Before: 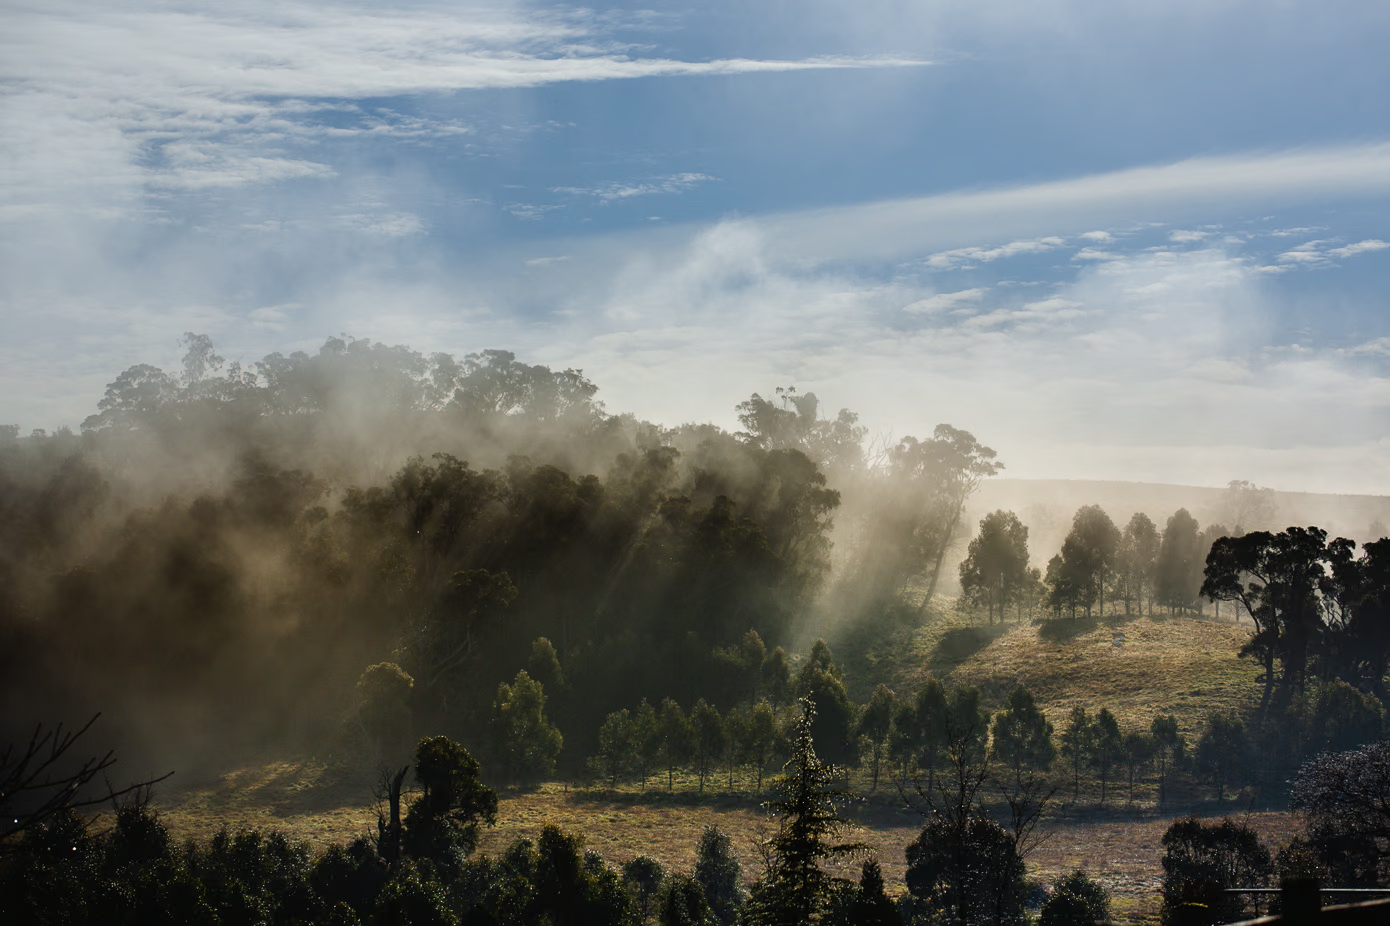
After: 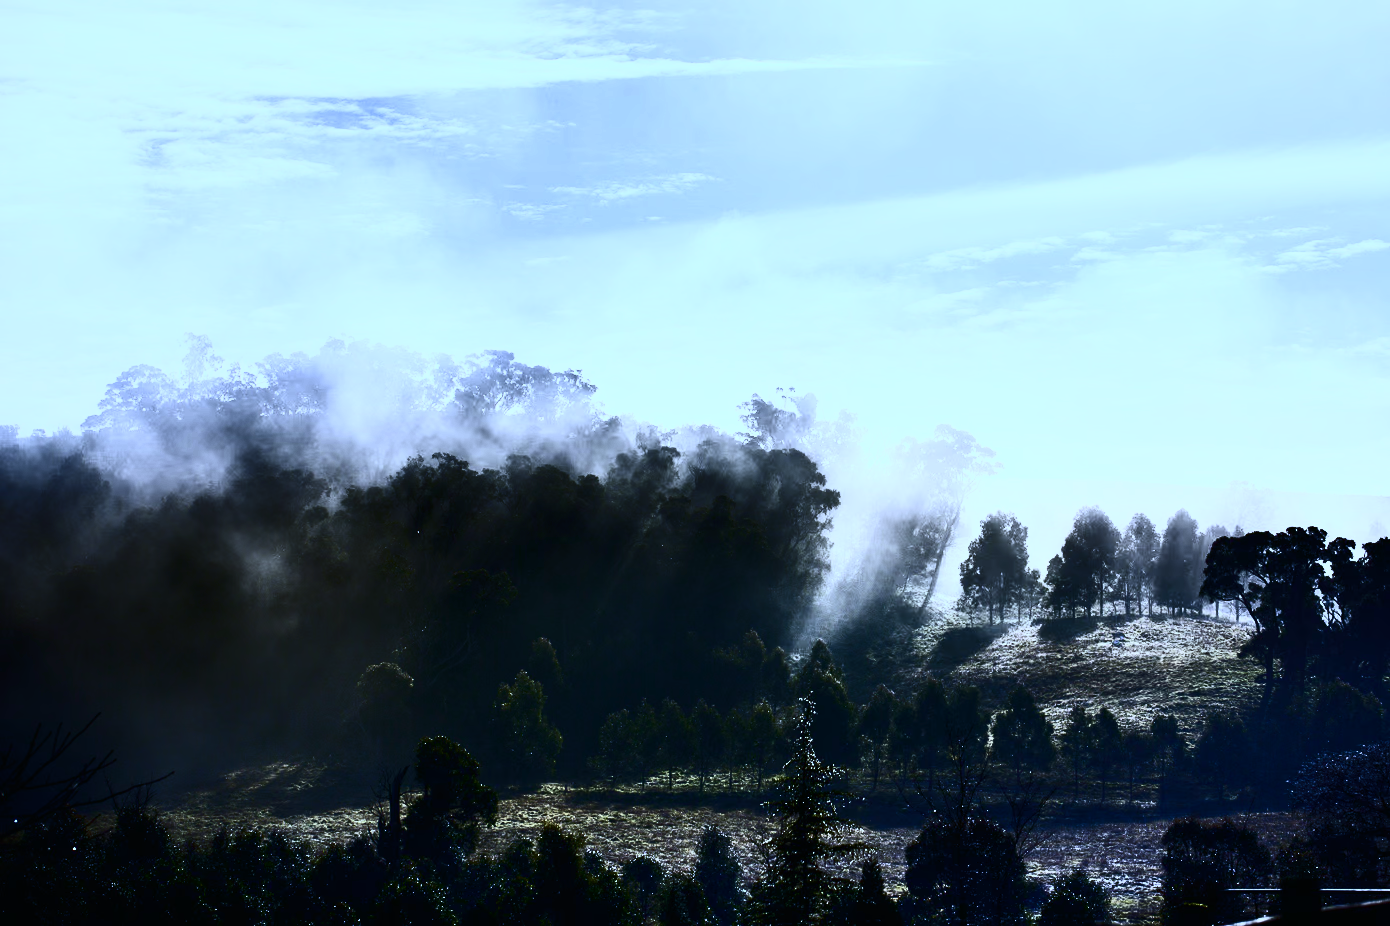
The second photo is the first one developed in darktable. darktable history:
white balance: red 0.766, blue 1.537
contrast brightness saturation: contrast 0.93, brightness 0.2
